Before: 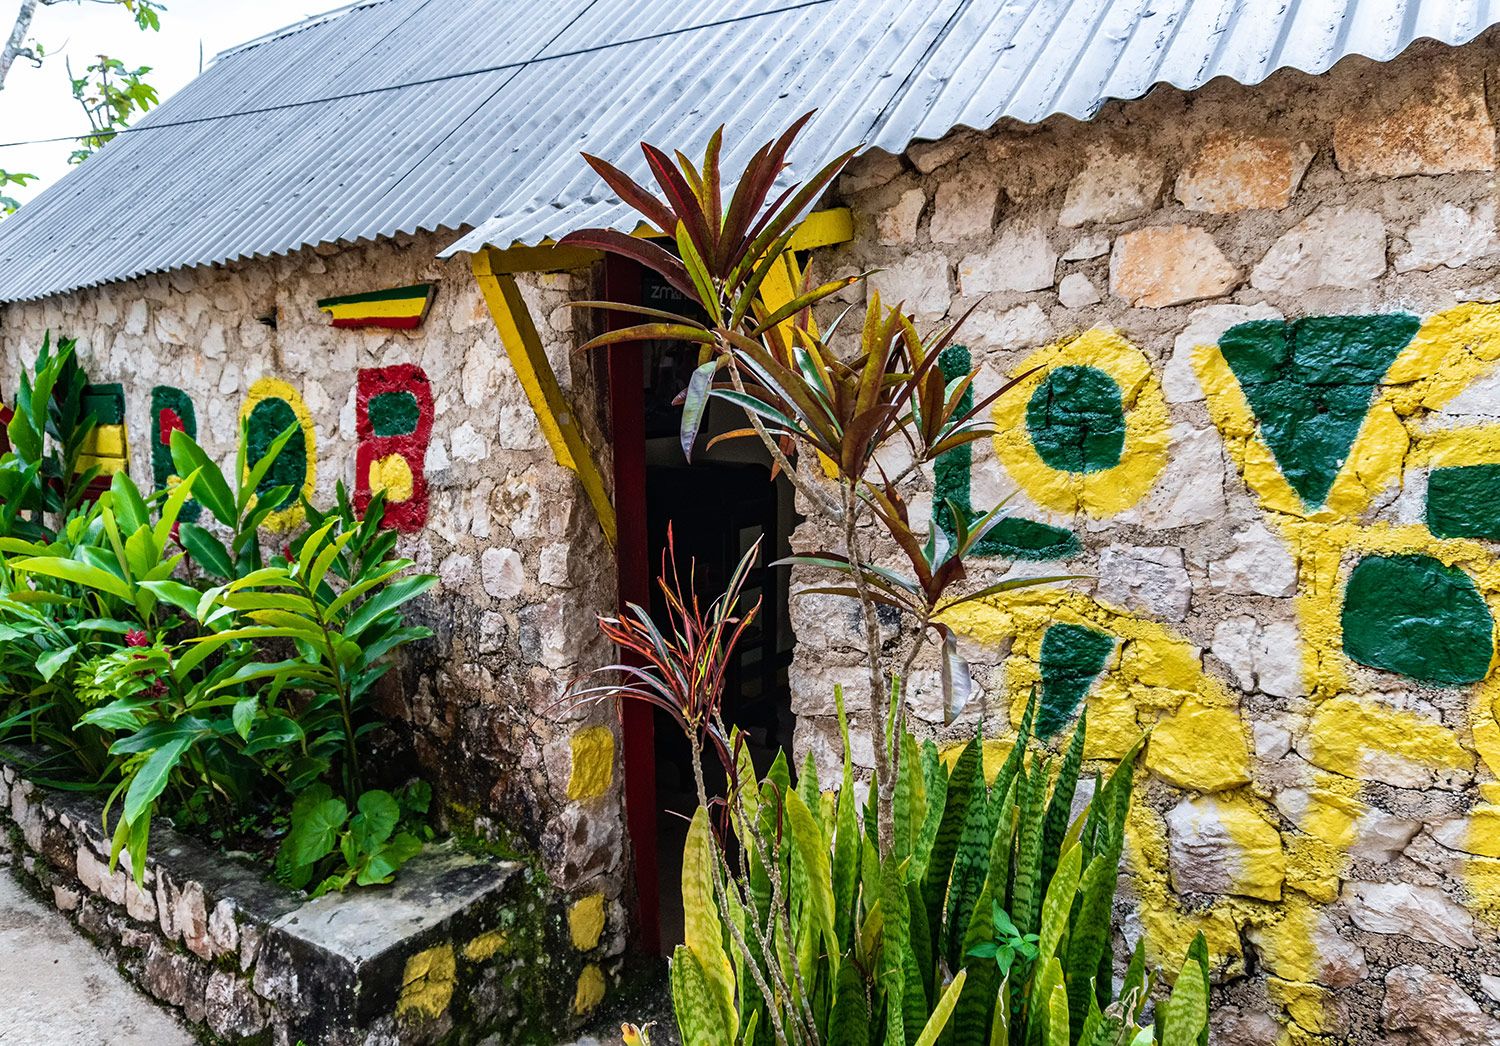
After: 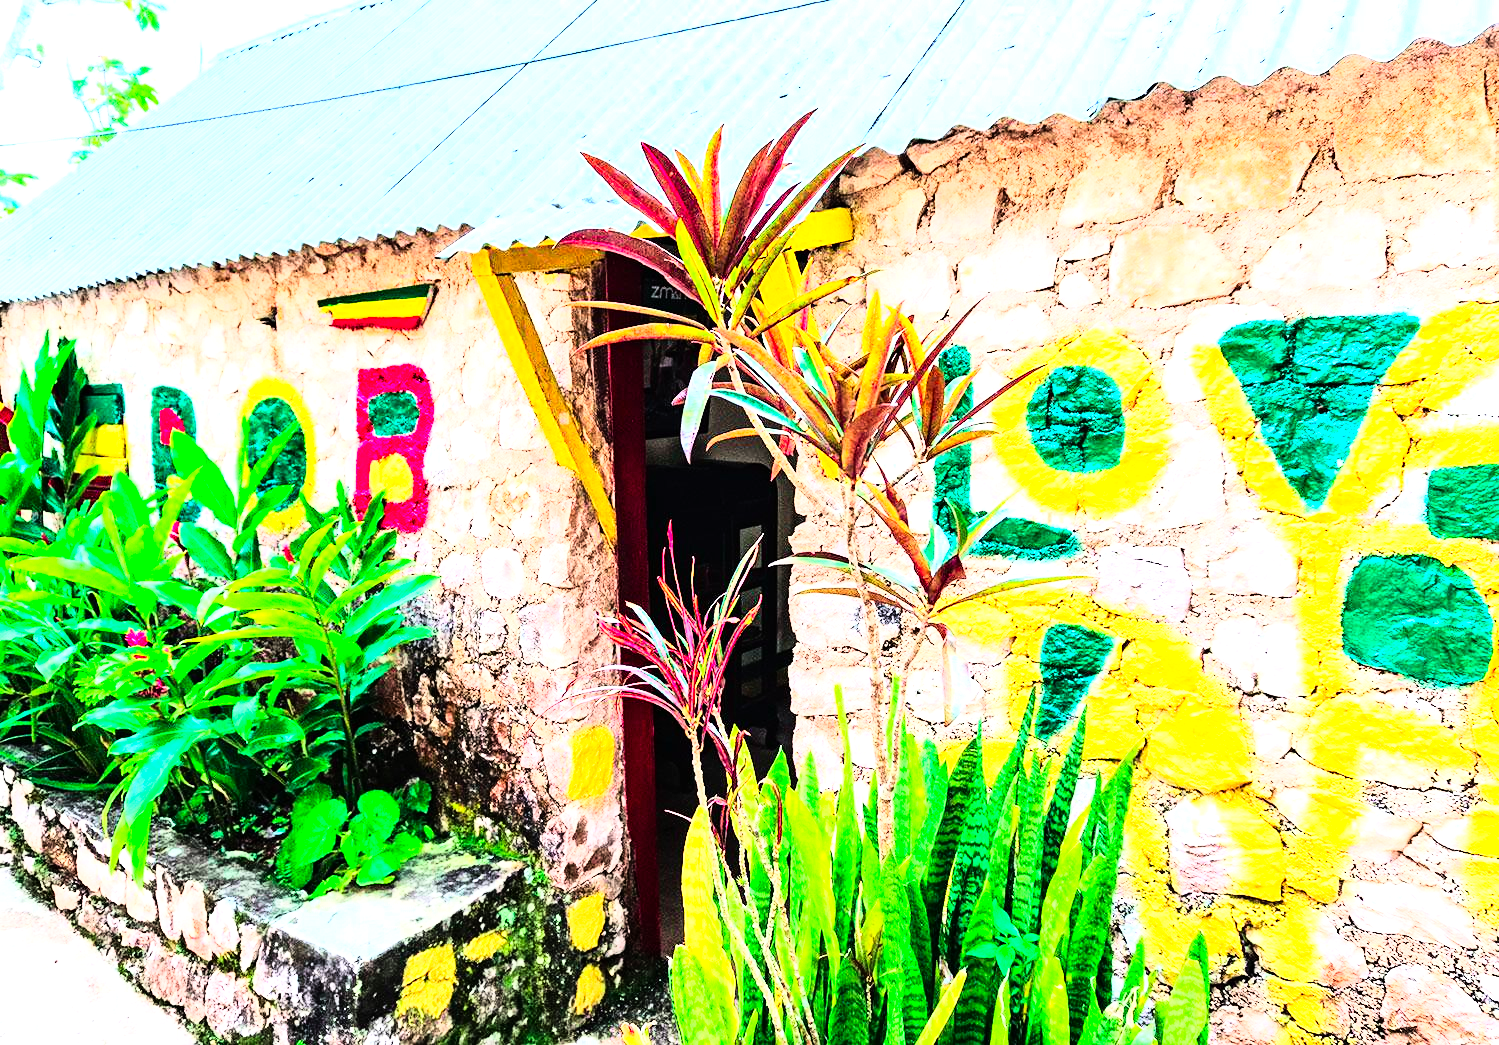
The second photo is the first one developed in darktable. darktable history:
exposure: black level correction 0, exposure 1.75 EV, compensate exposure bias true, compensate highlight preservation false
color contrast: green-magenta contrast 1.73, blue-yellow contrast 1.15
rgb curve: curves: ch0 [(0, 0) (0.21, 0.15) (0.24, 0.21) (0.5, 0.75) (0.75, 0.96) (0.89, 0.99) (1, 1)]; ch1 [(0, 0.02) (0.21, 0.13) (0.25, 0.2) (0.5, 0.67) (0.75, 0.9) (0.89, 0.97) (1, 1)]; ch2 [(0, 0.02) (0.21, 0.13) (0.25, 0.2) (0.5, 0.67) (0.75, 0.9) (0.89, 0.97) (1, 1)], compensate middle gray true
